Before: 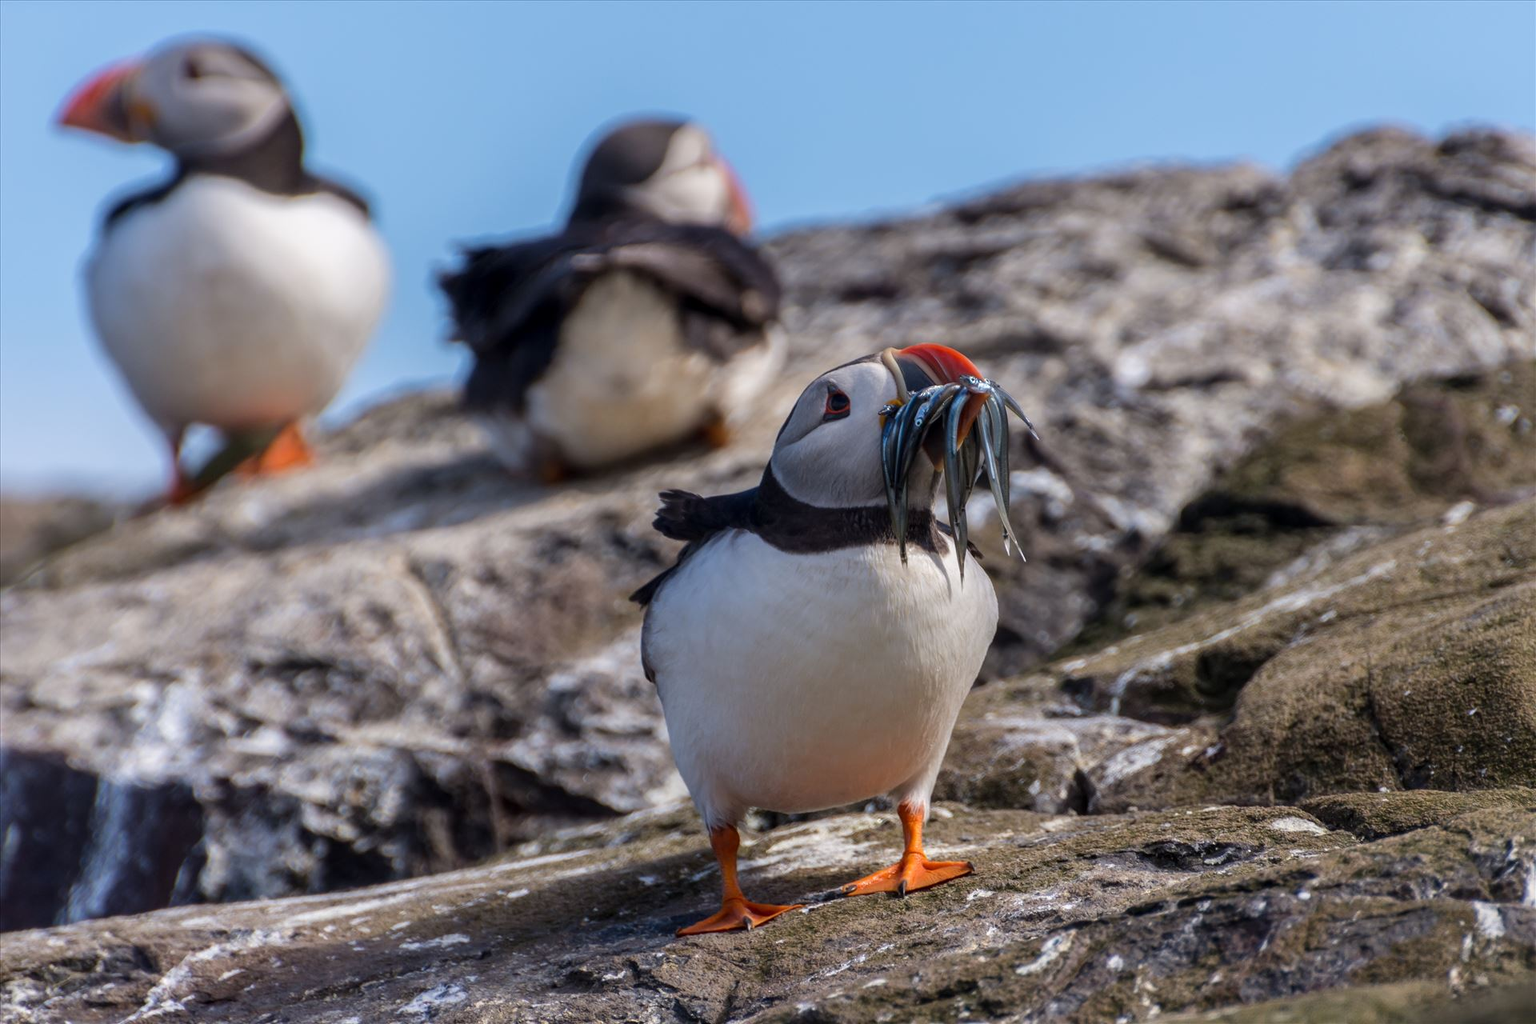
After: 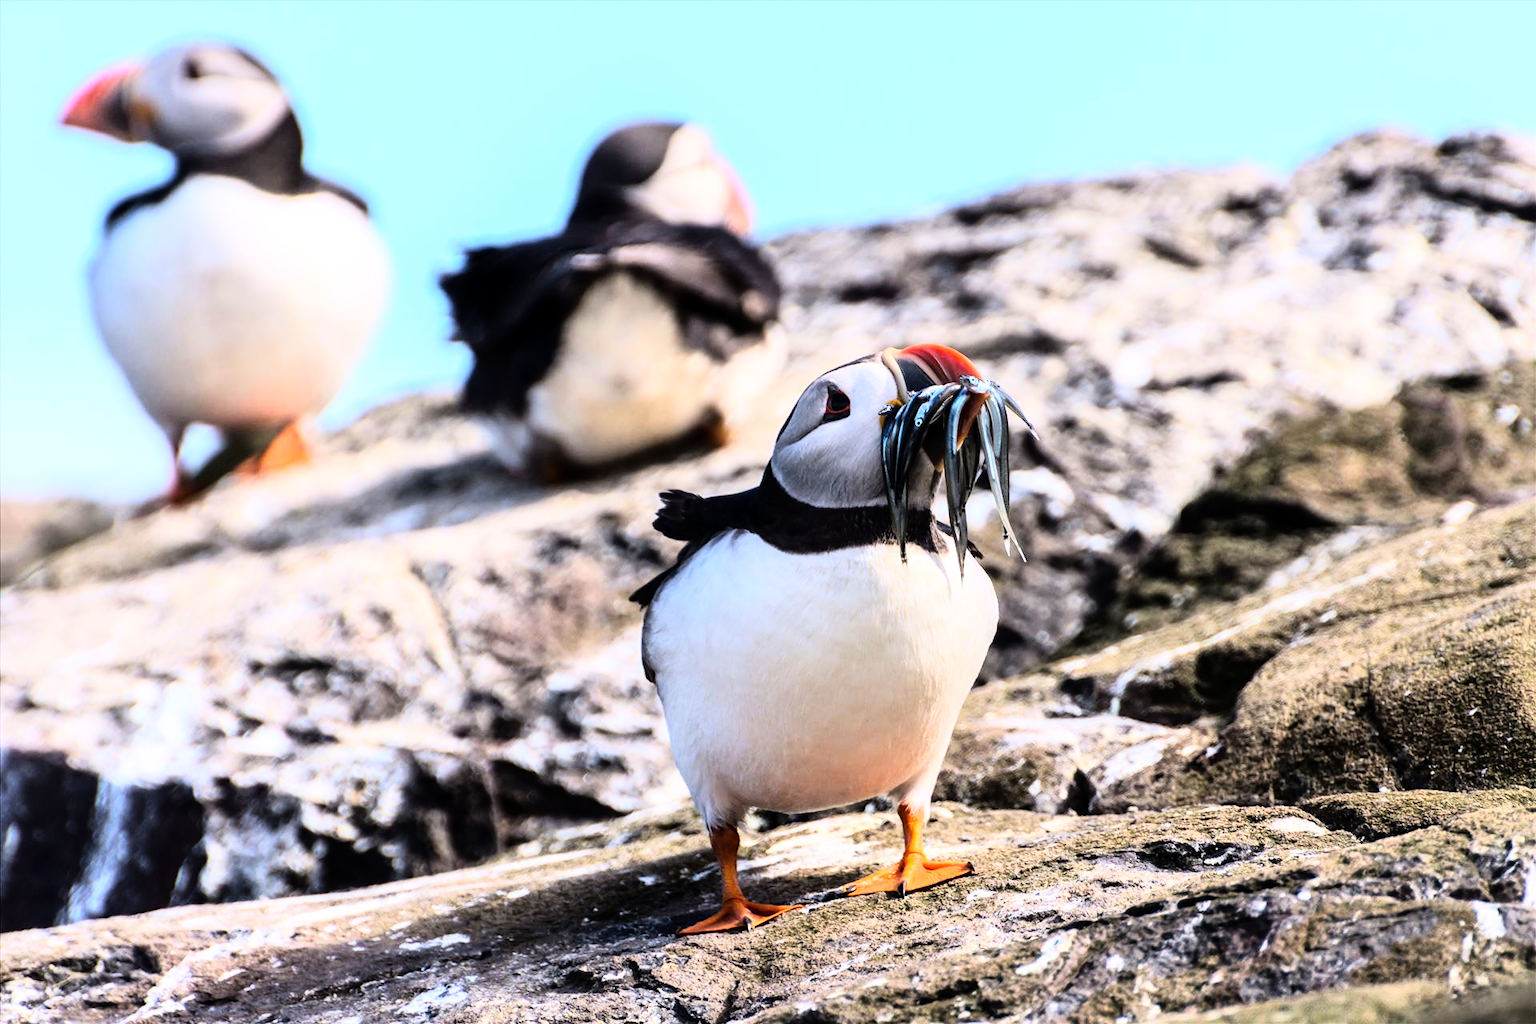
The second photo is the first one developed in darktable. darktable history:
exposure: exposure 0.376 EV, compensate highlight preservation false
rgb curve: curves: ch0 [(0, 0) (0.21, 0.15) (0.24, 0.21) (0.5, 0.75) (0.75, 0.96) (0.89, 0.99) (1, 1)]; ch1 [(0, 0.02) (0.21, 0.13) (0.25, 0.2) (0.5, 0.67) (0.75, 0.9) (0.89, 0.97) (1, 1)]; ch2 [(0, 0.02) (0.21, 0.13) (0.25, 0.2) (0.5, 0.67) (0.75, 0.9) (0.89, 0.97) (1, 1)], compensate middle gray true
